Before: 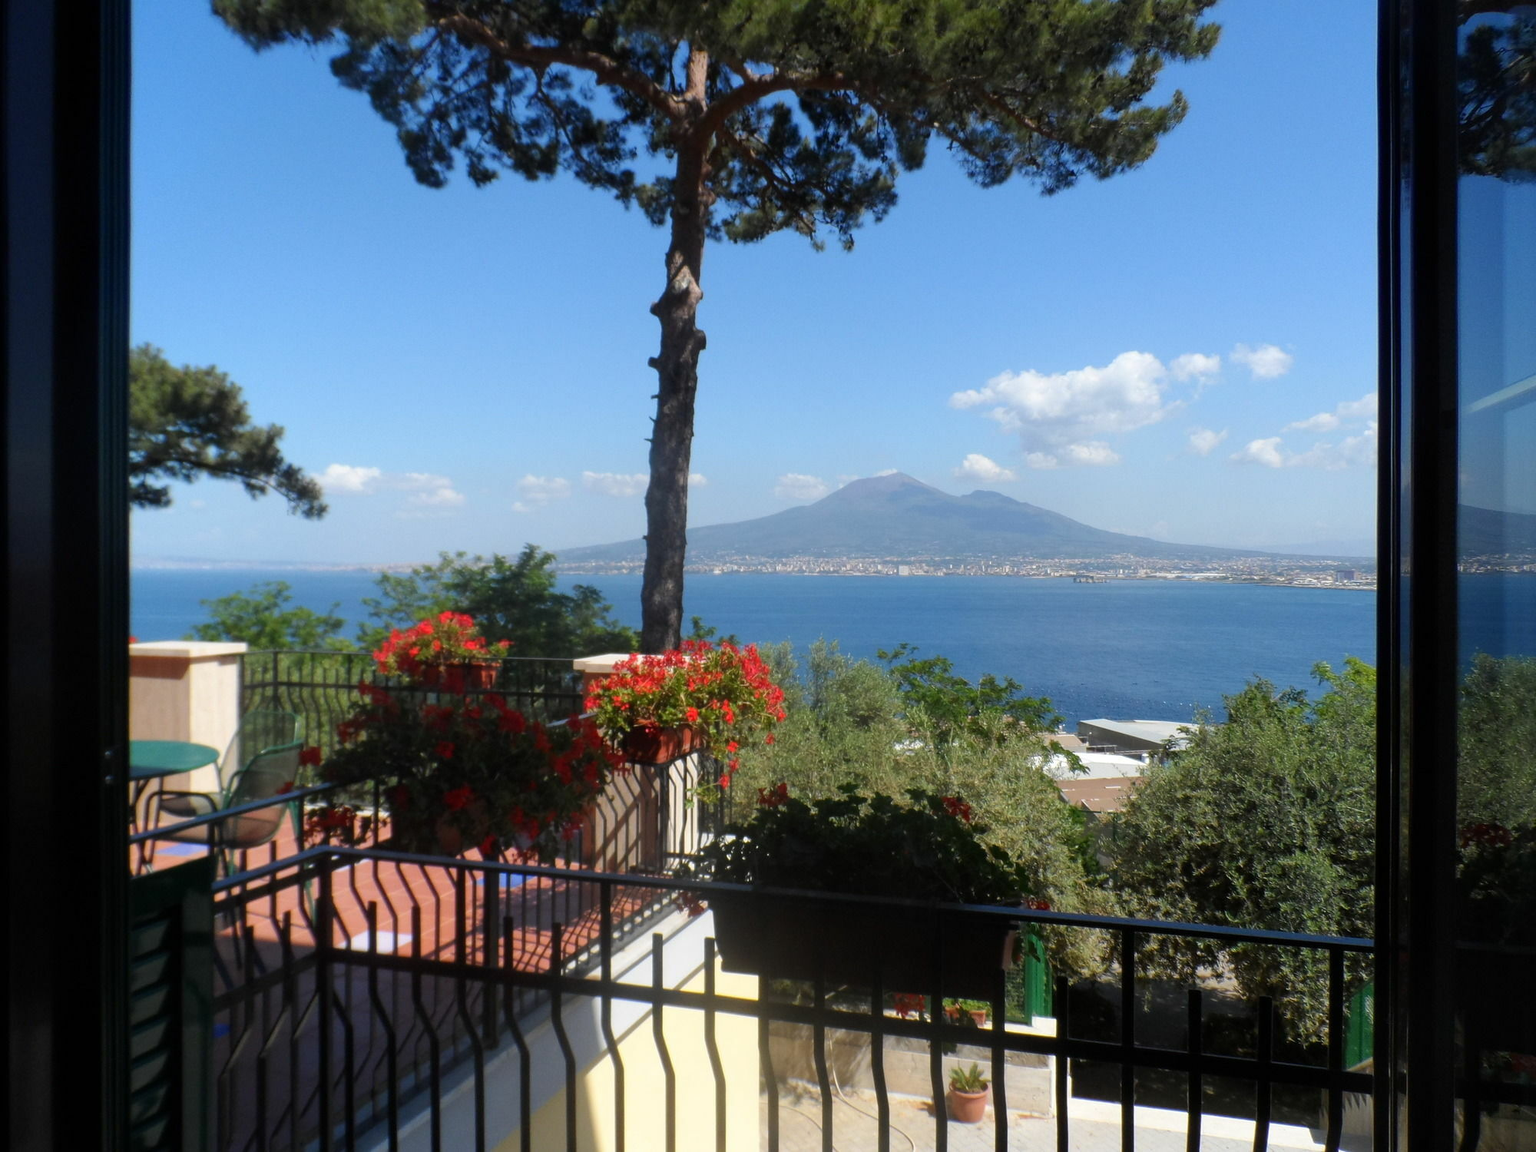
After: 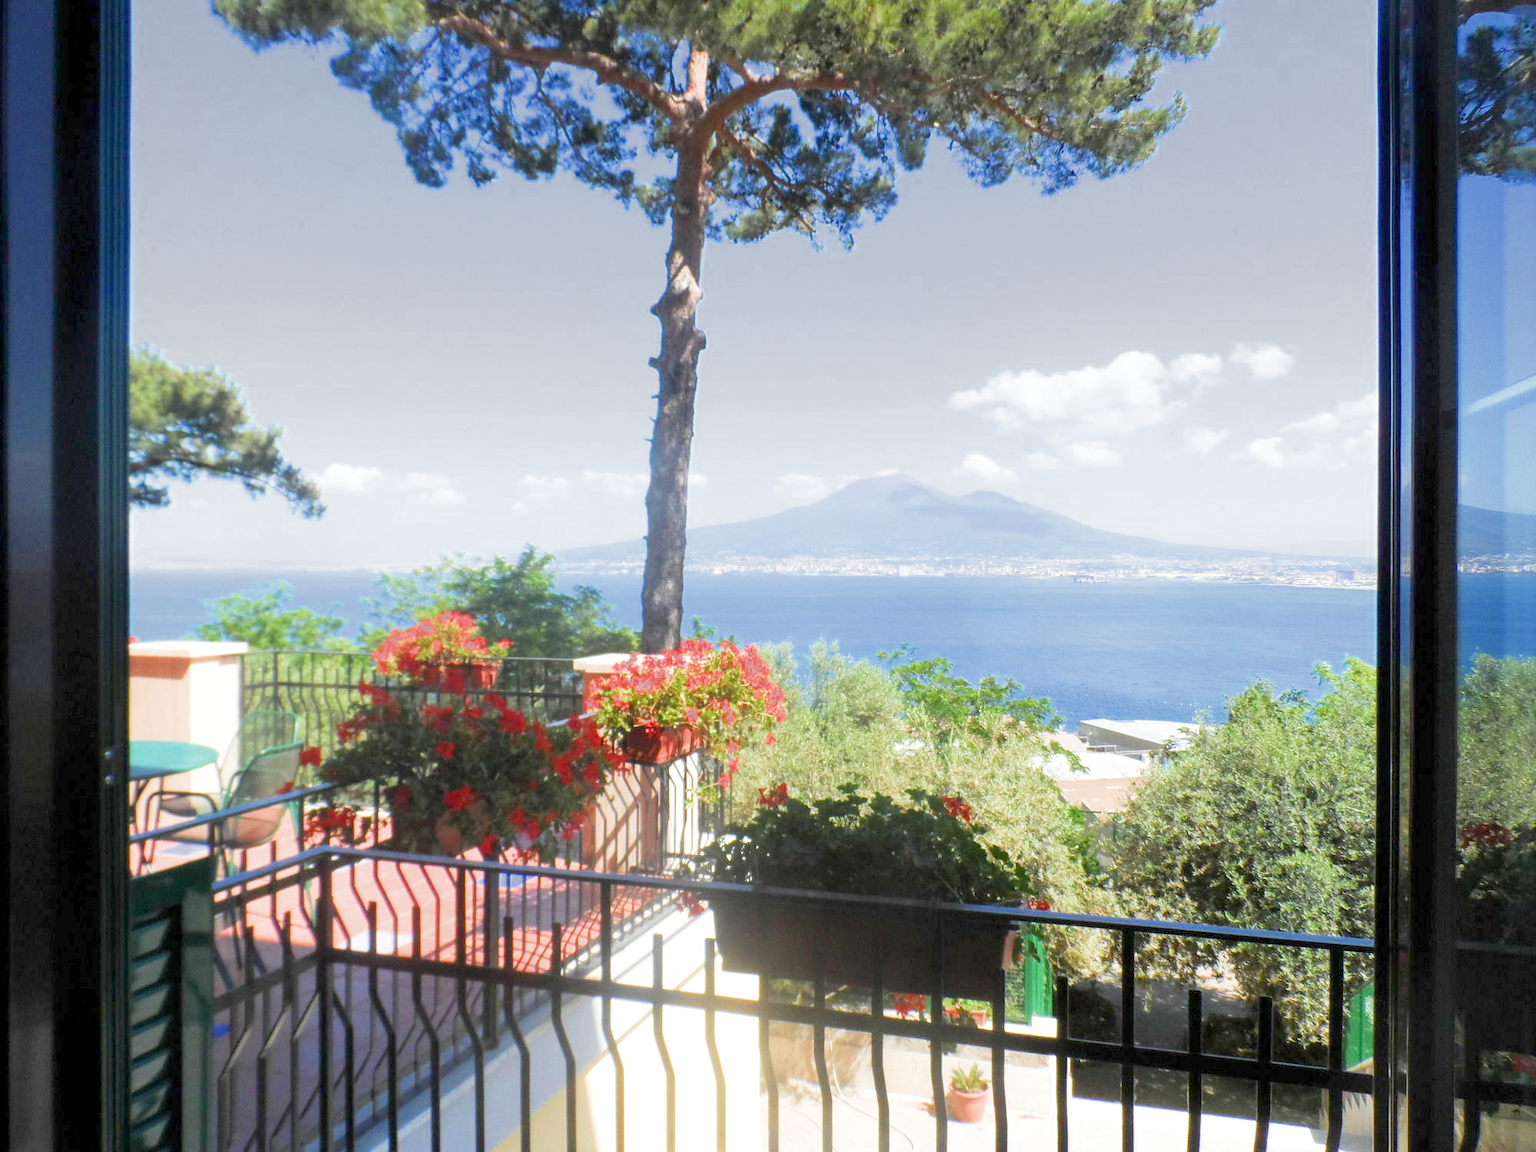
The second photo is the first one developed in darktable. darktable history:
filmic rgb: middle gray luminance 4.29%, black relative exposure -13 EV, white relative exposure 5 EV, threshold 6 EV, target black luminance 0%, hardness 5.19, latitude 59.69%, contrast 0.767, highlights saturation mix 5%, shadows ↔ highlights balance 25.95%, add noise in highlights 0, color science v3 (2019), use custom middle-gray values true, iterations of high-quality reconstruction 0, contrast in highlights soft, enable highlight reconstruction true
exposure: exposure 0.566 EV, compensate highlight preservation false
